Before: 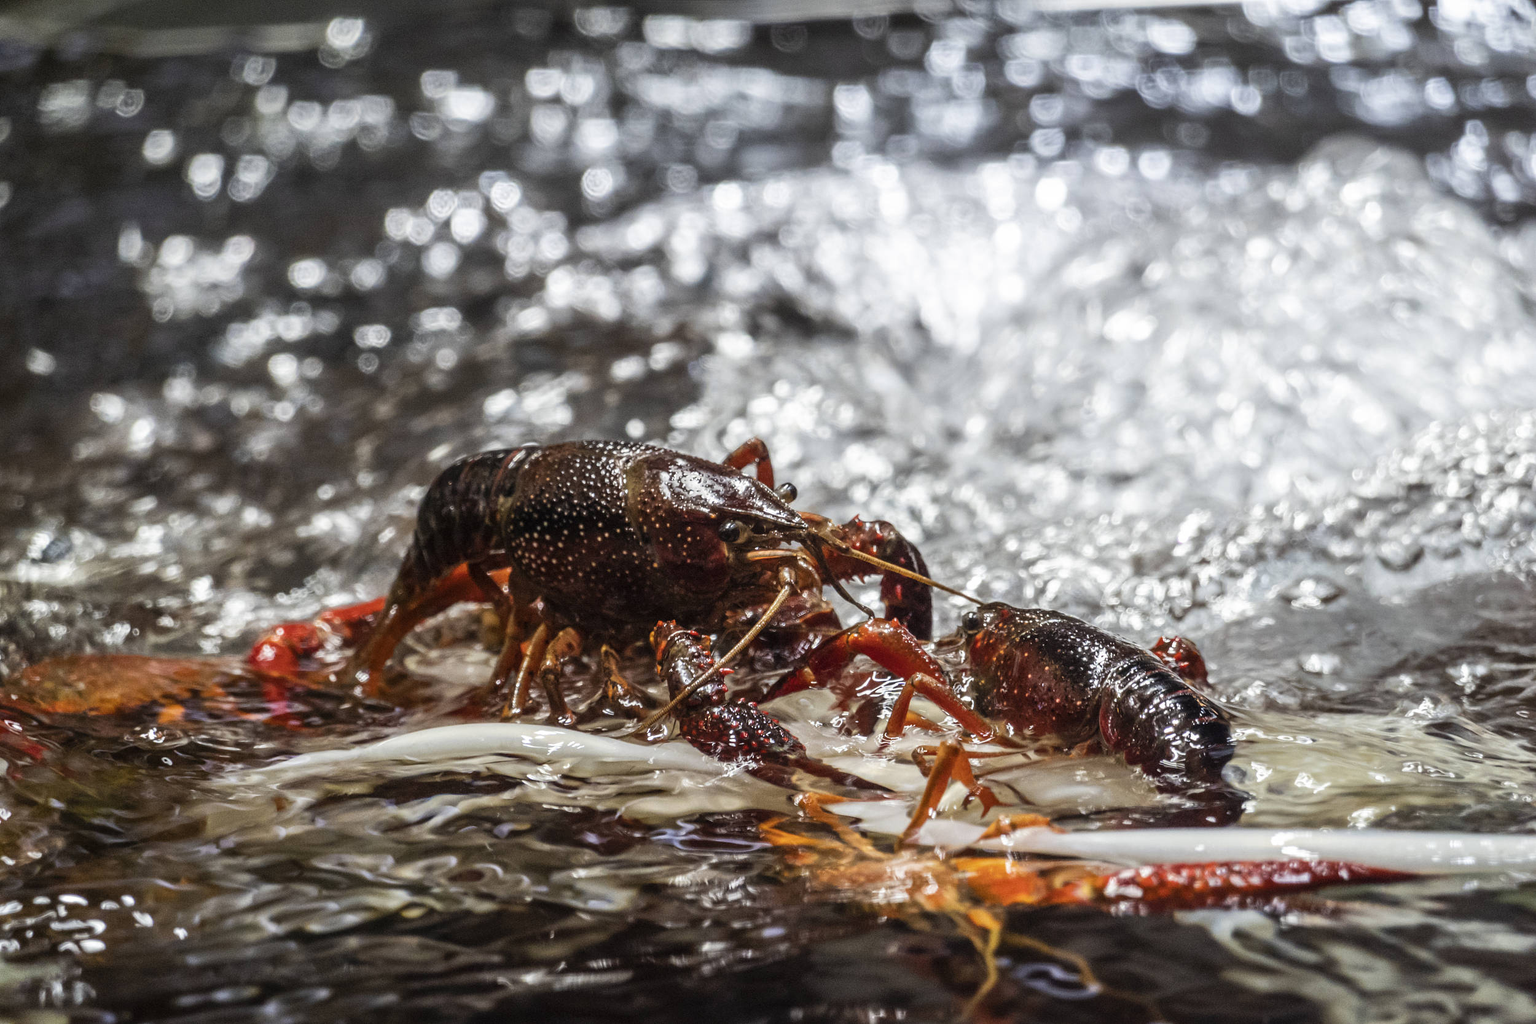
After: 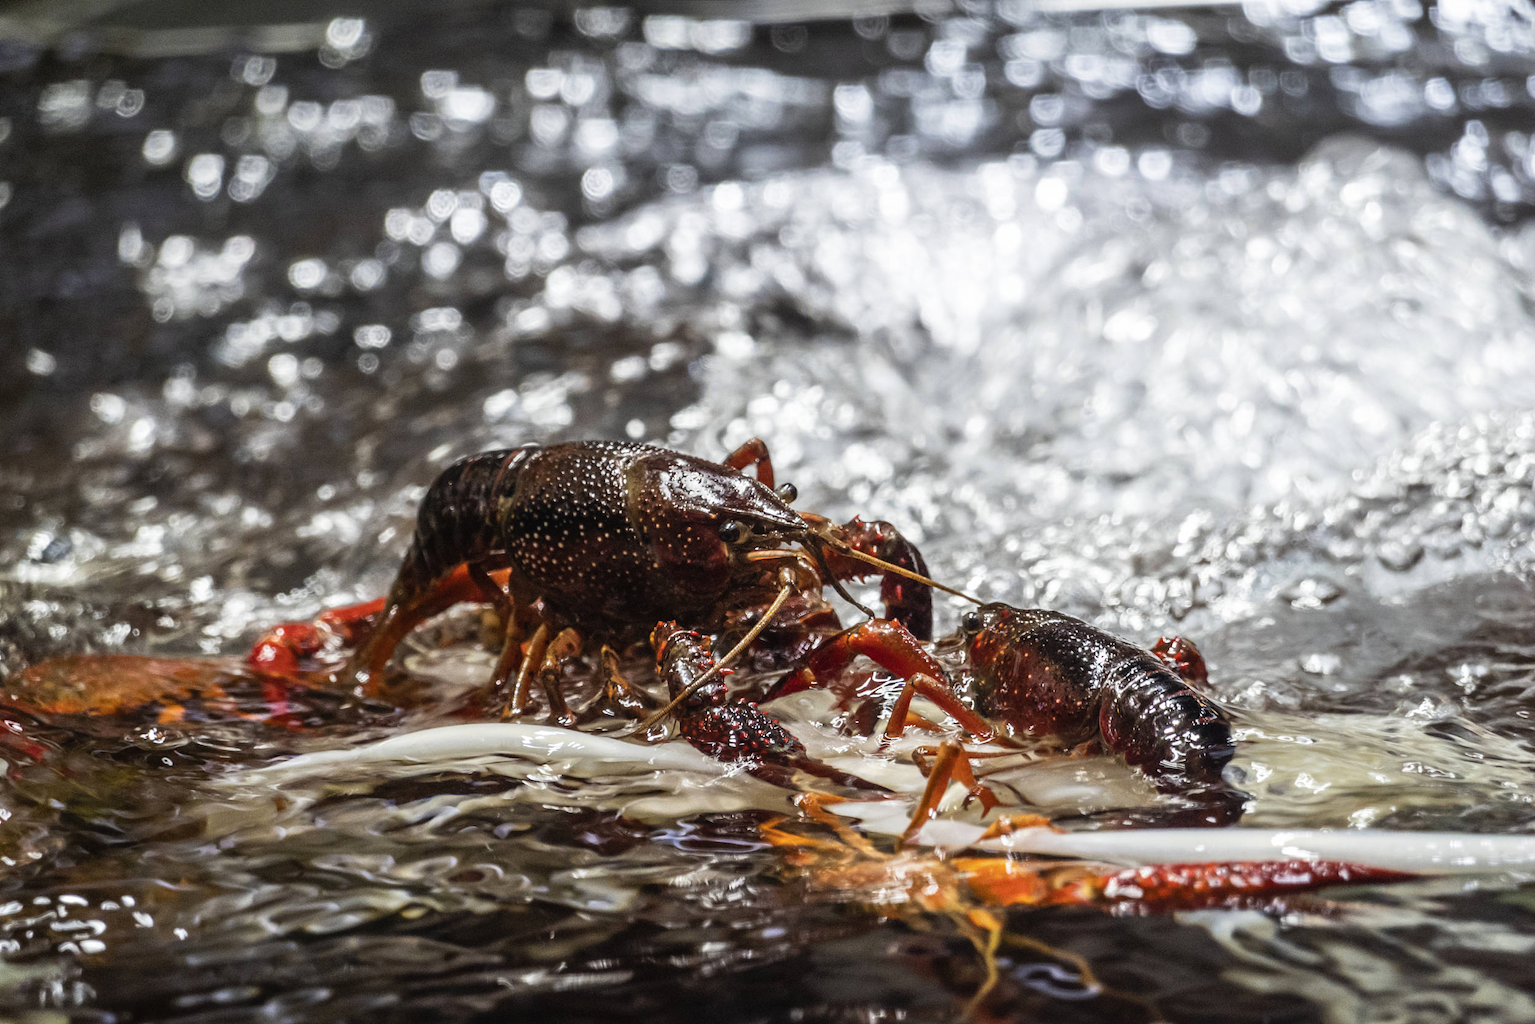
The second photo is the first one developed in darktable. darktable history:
tone curve: curves: ch0 [(0, 0.012) (0.056, 0.046) (0.218, 0.213) (0.606, 0.62) (0.82, 0.846) (1, 1)]; ch1 [(0, 0) (0.226, 0.261) (0.403, 0.437) (0.469, 0.472) (0.495, 0.499) (0.508, 0.503) (0.545, 0.555) (0.59, 0.598) (0.686, 0.728) (1, 1)]; ch2 [(0, 0) (0.269, 0.299) (0.459, 0.45) (0.498, 0.499) (0.523, 0.512) (0.568, 0.558) (0.634, 0.617) (0.698, 0.677) (0.806, 0.769) (1, 1)], preserve colors none
